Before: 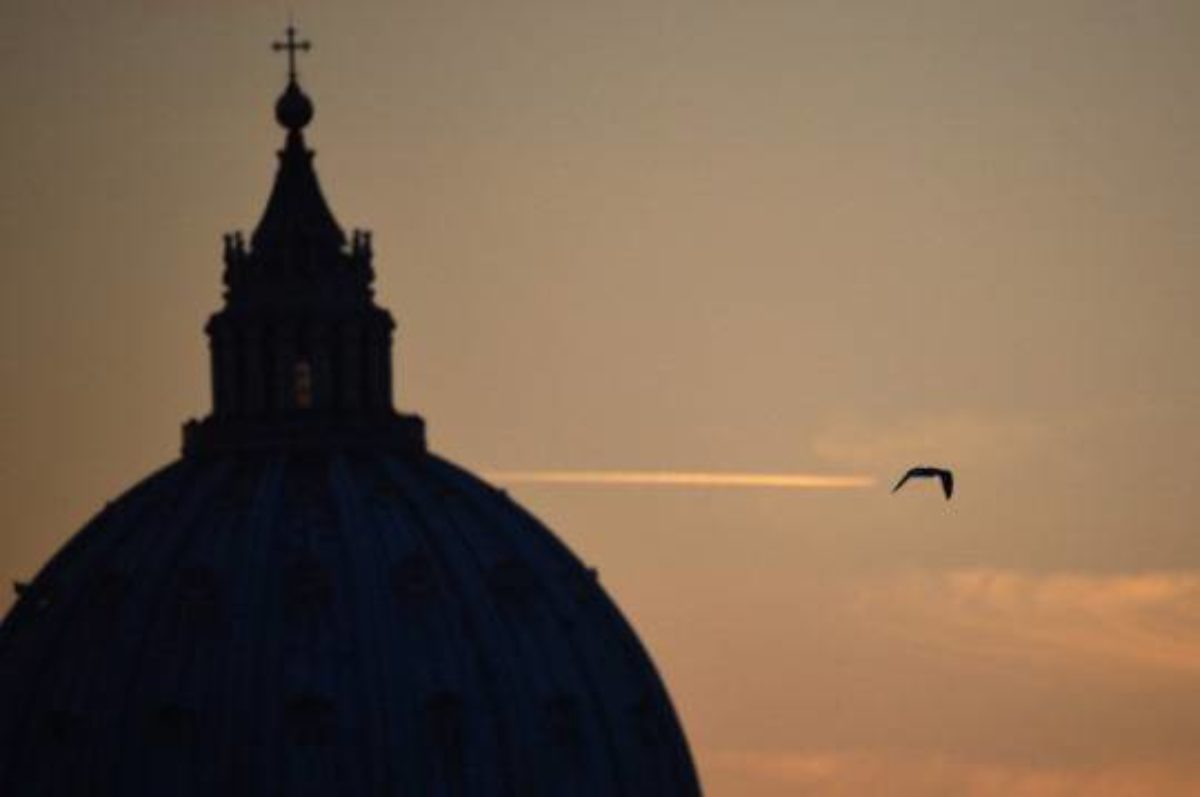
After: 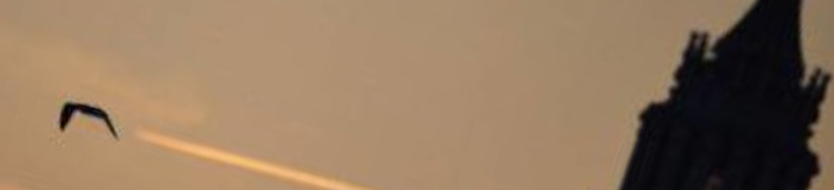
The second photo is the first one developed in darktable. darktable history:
crop and rotate: angle 16.12°, top 30.835%, bottom 35.653%
rotate and perspective: rotation 0.074°, lens shift (vertical) 0.096, lens shift (horizontal) -0.041, crop left 0.043, crop right 0.952, crop top 0.024, crop bottom 0.979
